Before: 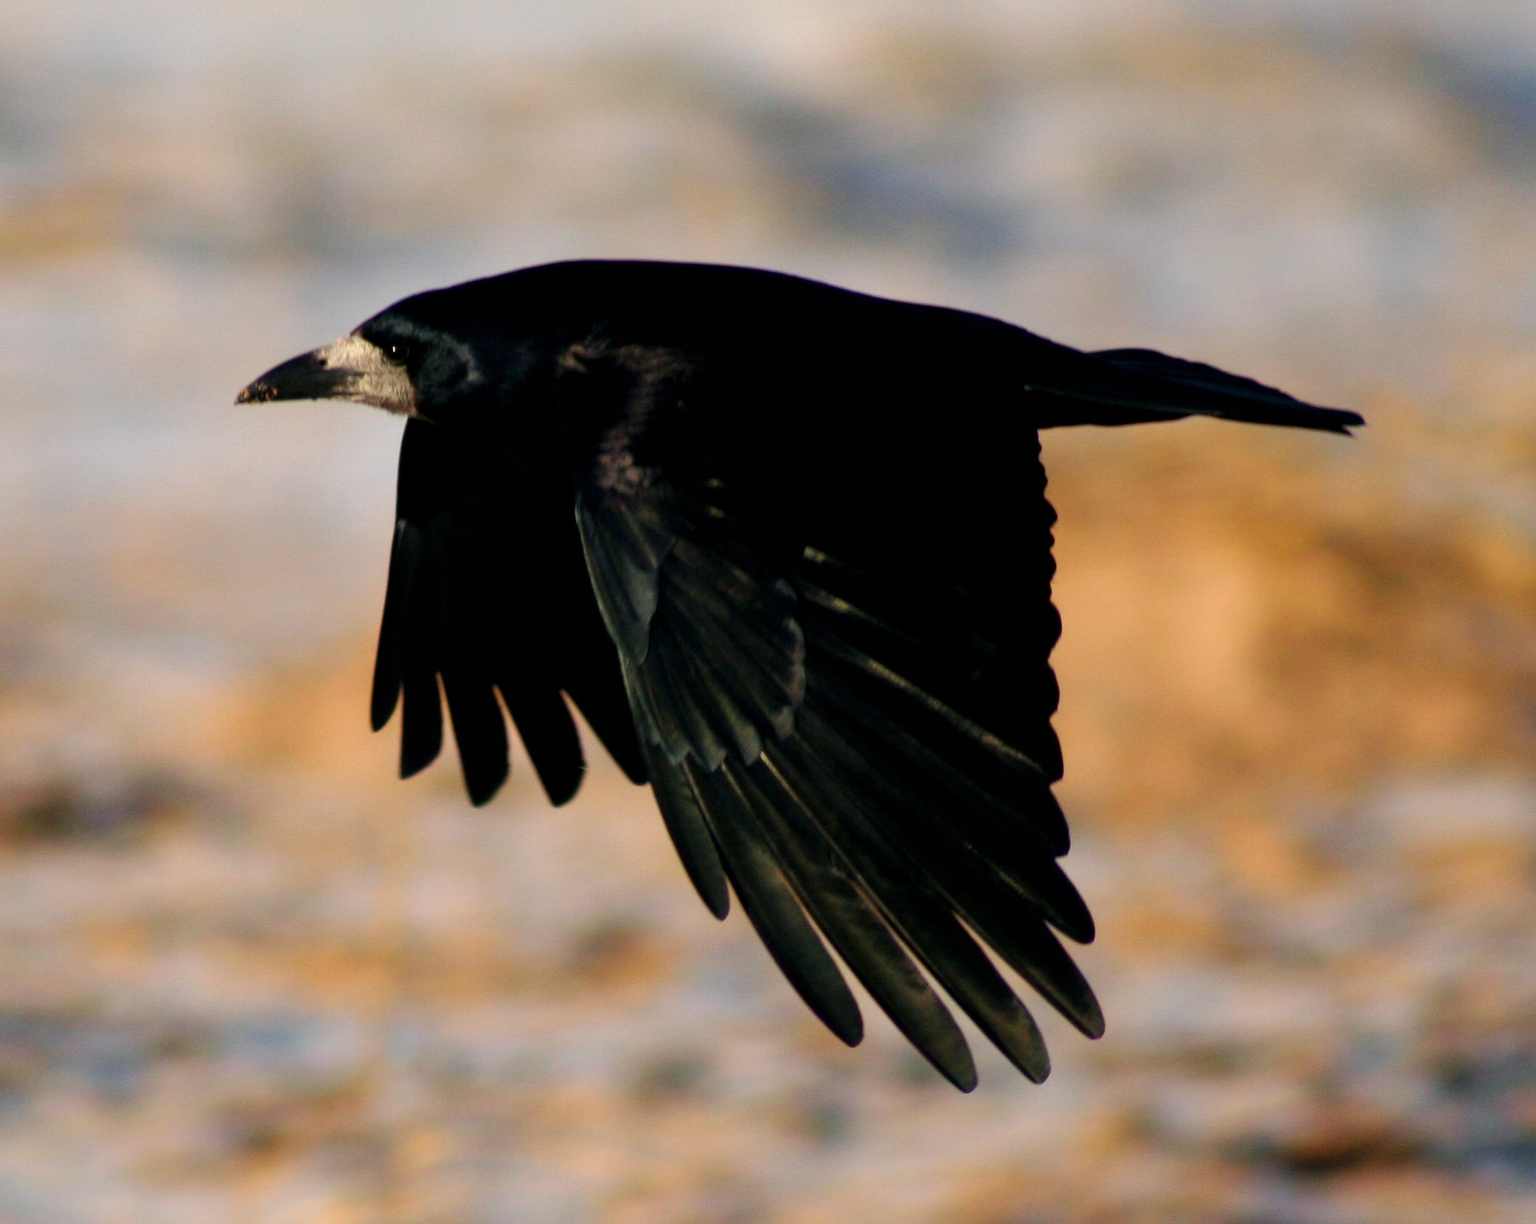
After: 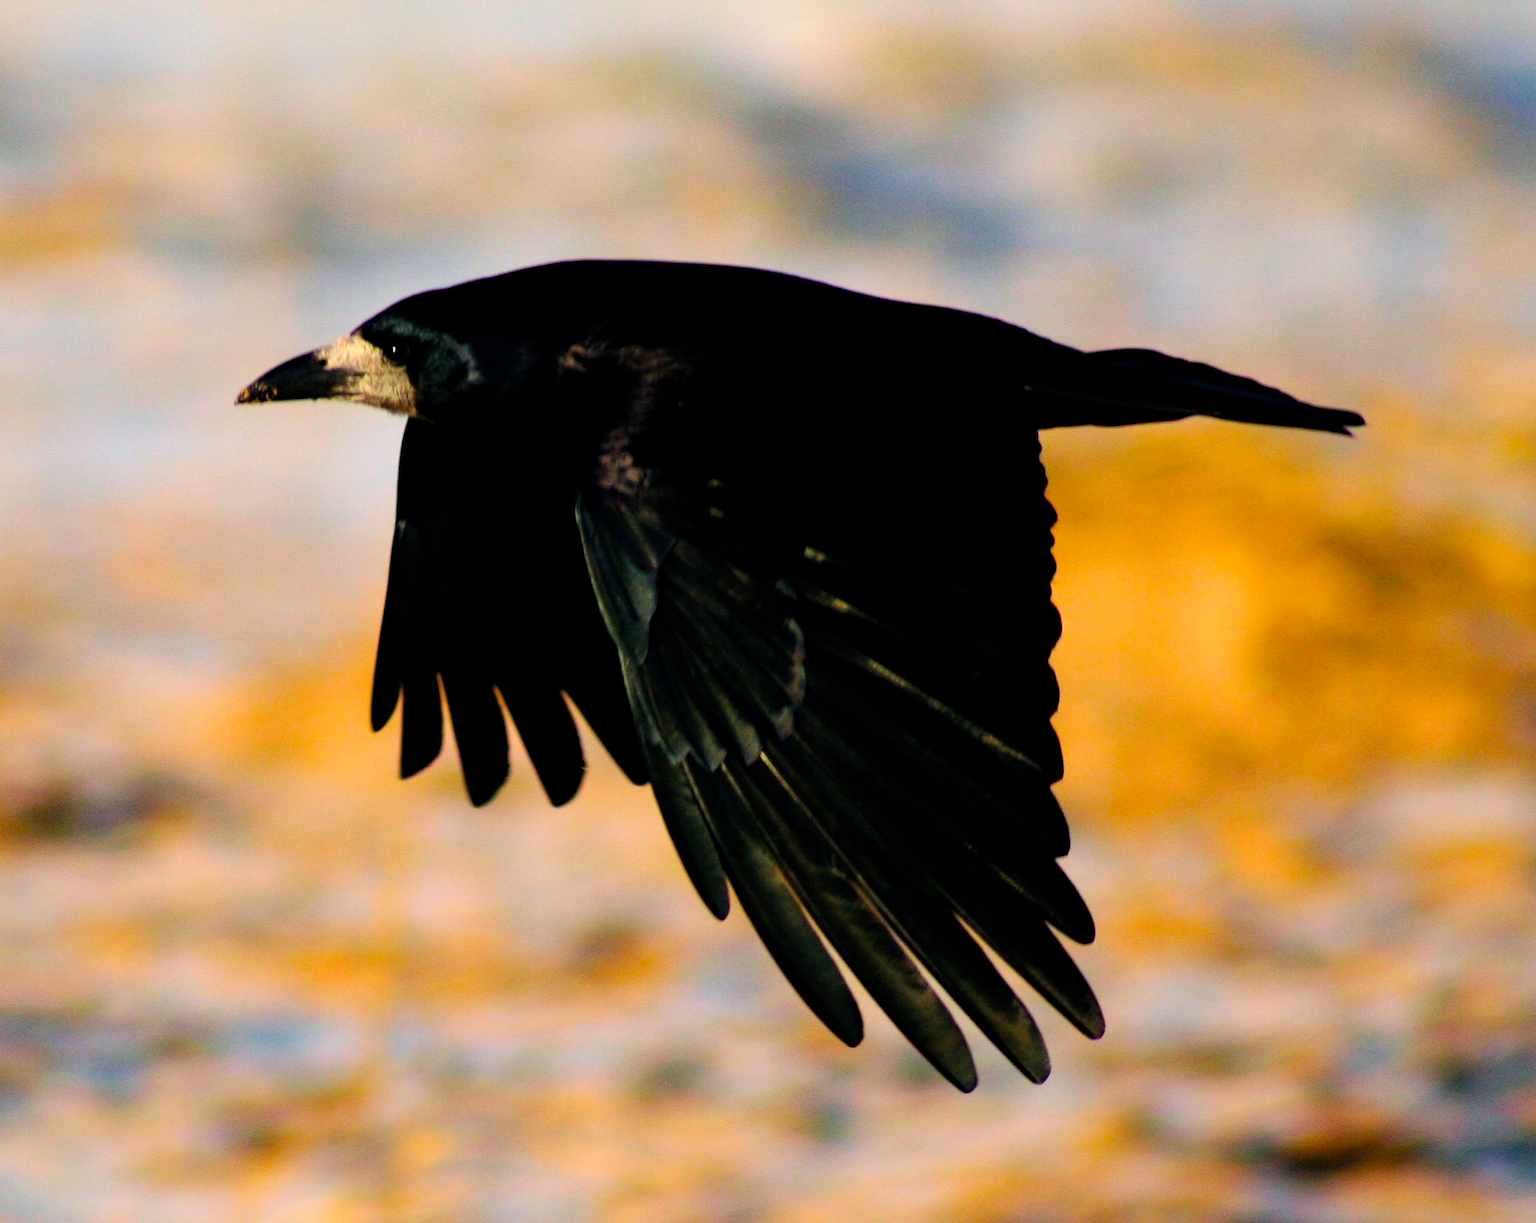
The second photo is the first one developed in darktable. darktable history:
color balance rgb: perceptual saturation grading › global saturation 25%, global vibrance 20%
tone curve: curves: ch0 [(0, 0) (0.004, 0.001) (0.133, 0.112) (0.325, 0.362) (0.832, 0.893) (1, 1)], color space Lab, linked channels, preserve colors none
rotate and perspective: automatic cropping off
haze removal: compatibility mode true, adaptive false
